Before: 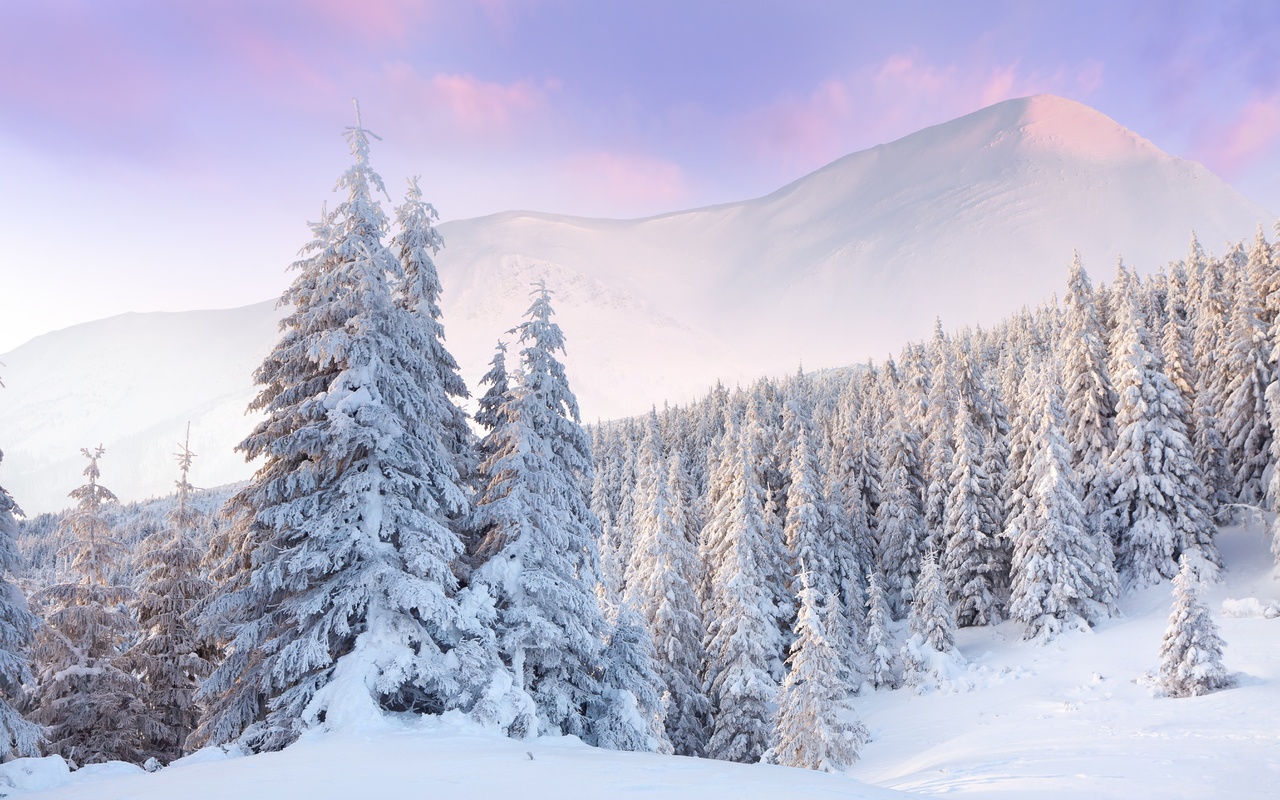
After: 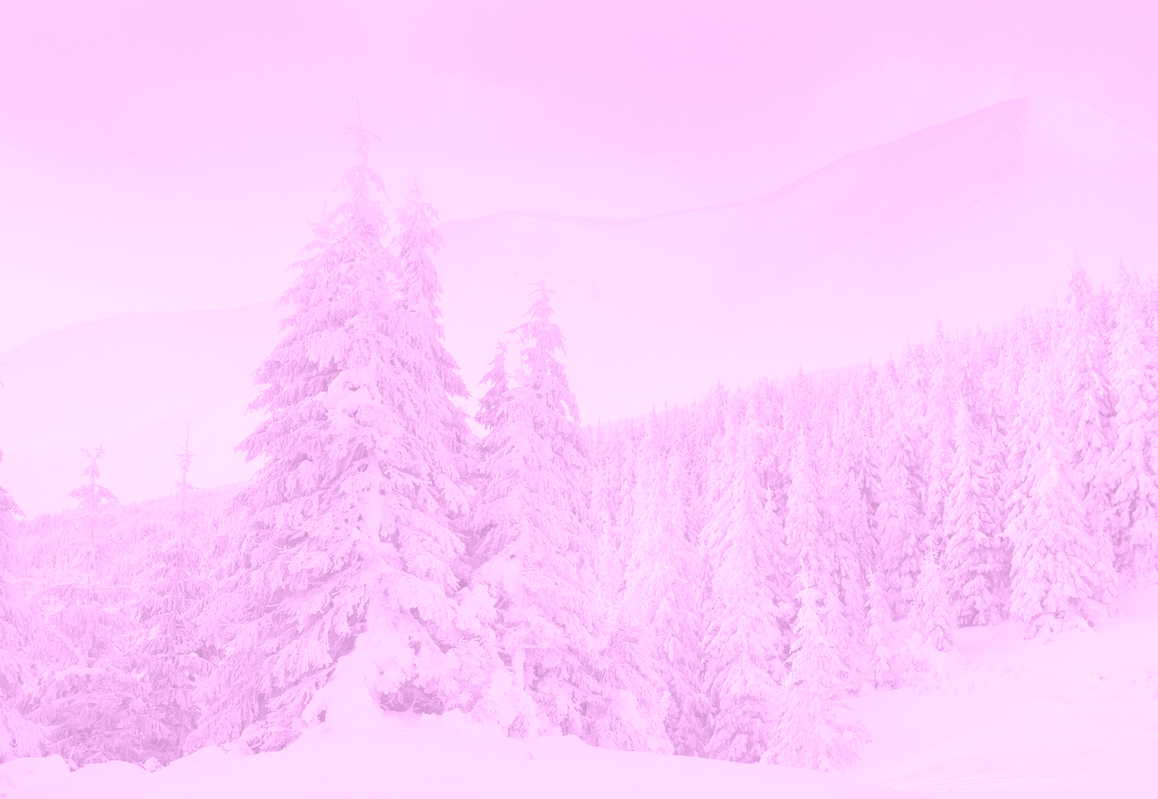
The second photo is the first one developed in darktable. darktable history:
colorize: hue 331.2°, saturation 75%, source mix 30.28%, lightness 70.52%, version 1
local contrast: mode bilateral grid, contrast 20, coarseness 50, detail 120%, midtone range 0.2
crop: right 9.509%, bottom 0.031%
shadows and highlights: shadows 29.61, highlights -30.47, low approximation 0.01, soften with gaussian
color balance rgb: shadows lift › hue 87.51°, highlights gain › chroma 1.62%, highlights gain › hue 55.1°, global offset › chroma 0.06%, global offset › hue 253.66°, linear chroma grading › global chroma 0.5%
